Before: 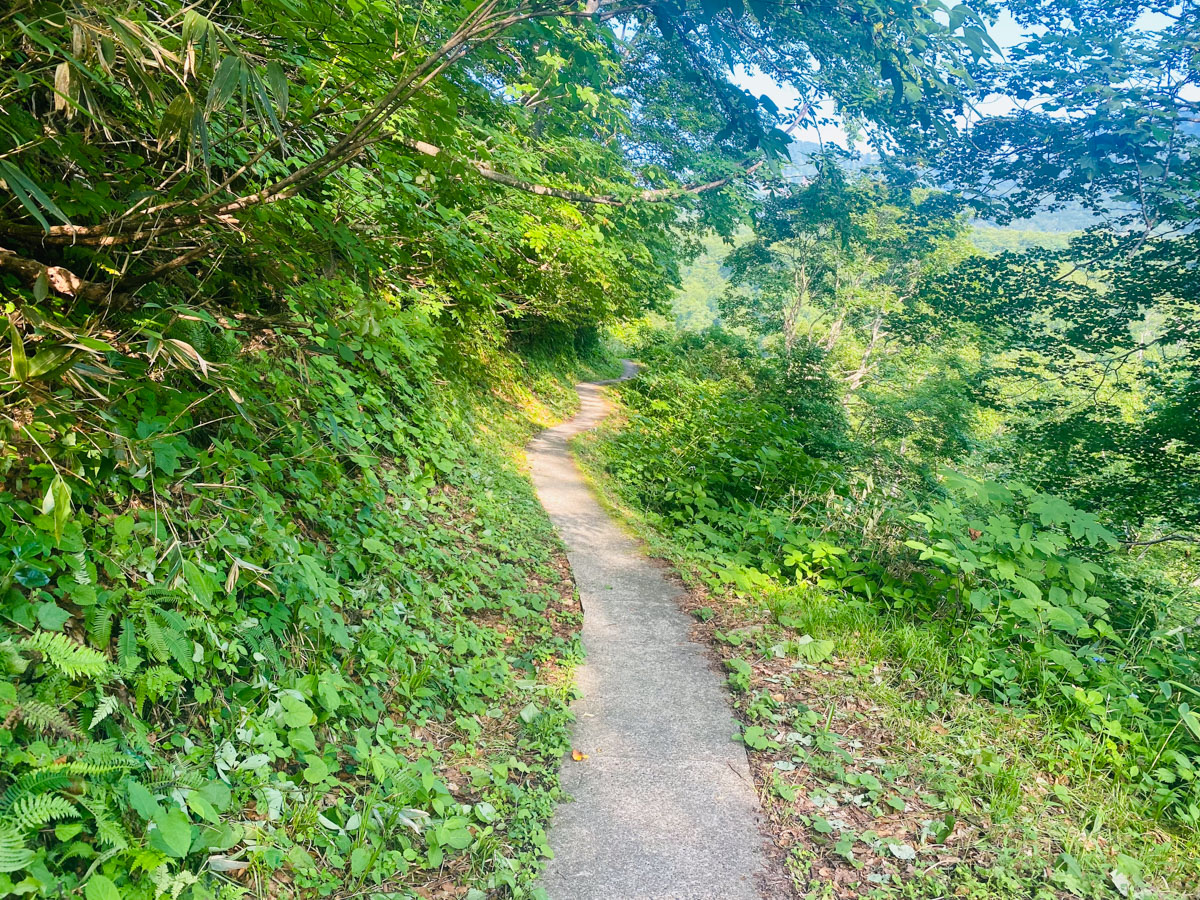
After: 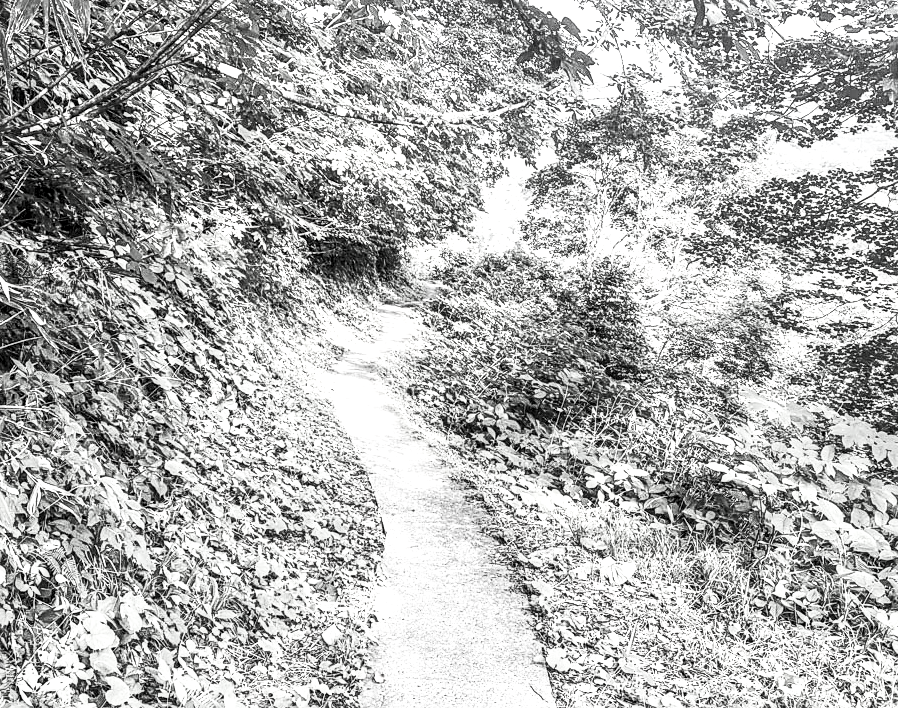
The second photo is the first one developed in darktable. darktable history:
crop: left 16.563%, top 8.772%, right 8.571%, bottom 12.551%
local contrast: highlights 13%, shadows 36%, detail 184%, midtone range 0.473
contrast brightness saturation: contrast 0.546, brightness 0.464, saturation -0.983
sharpen: on, module defaults
tone equalizer: on, module defaults
